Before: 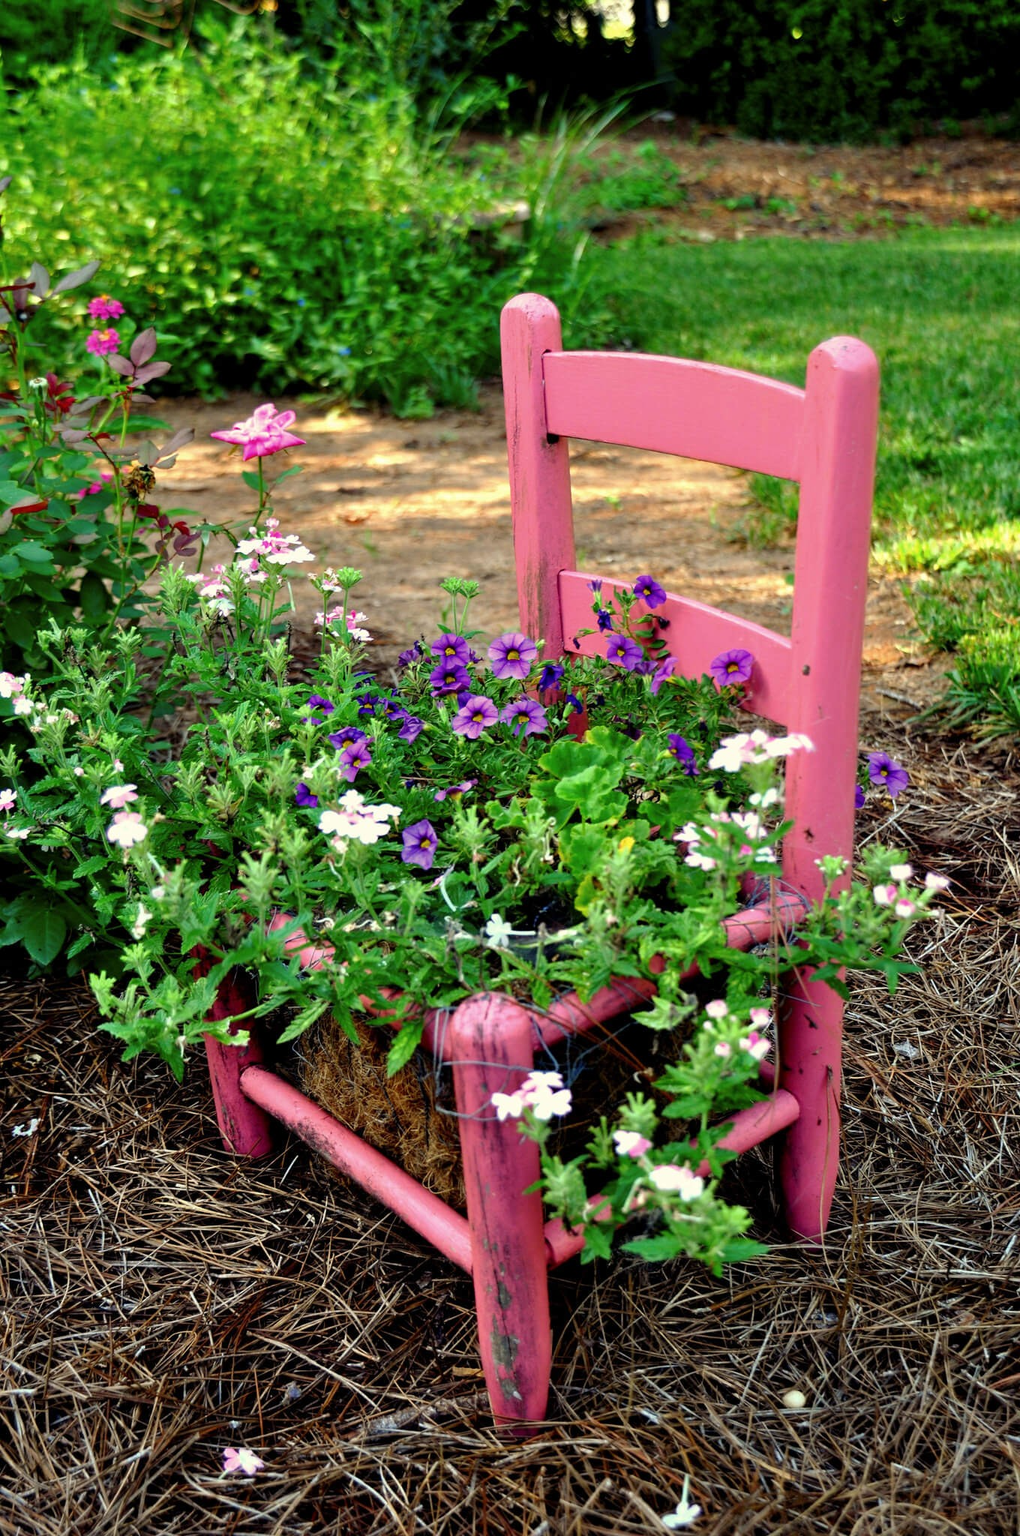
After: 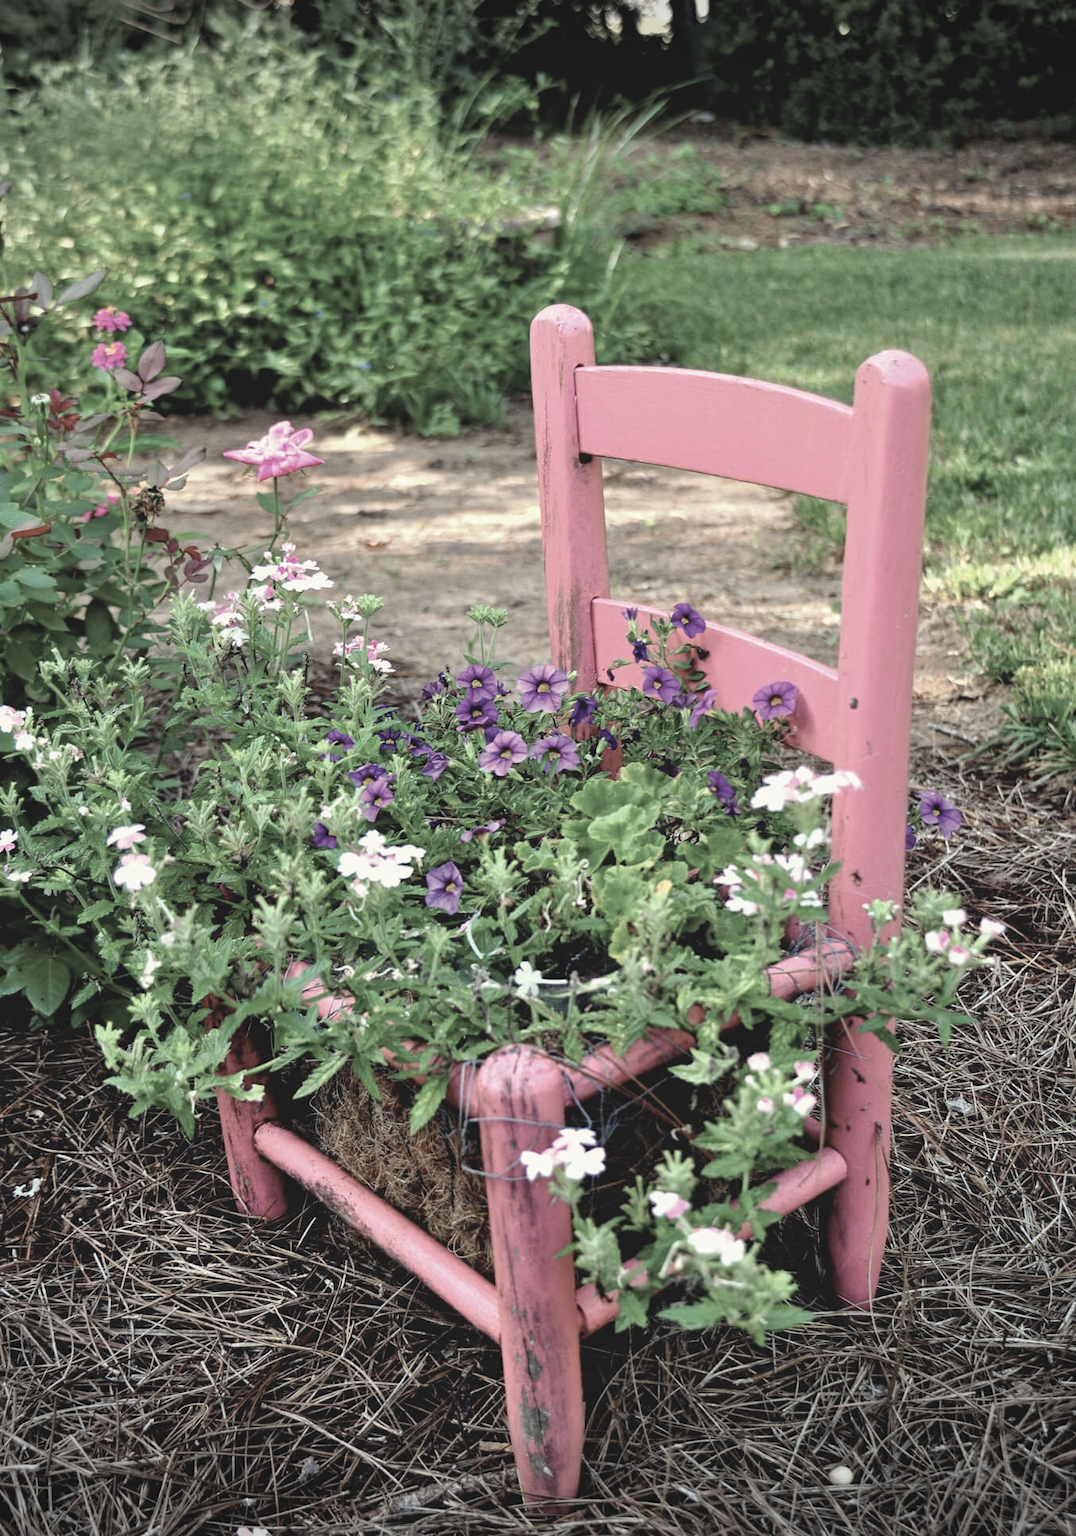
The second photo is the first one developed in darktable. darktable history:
contrast equalizer: y [[0.5, 0.5, 0.472, 0.5, 0.5, 0.5], [0.5 ×6], [0.5 ×6], [0 ×6], [0 ×6]]
crop: top 0.435%, right 0.265%, bottom 5.091%
contrast brightness saturation: contrast -0.244, saturation -0.431
exposure: black level correction 0.001, exposure 0.5 EV, compensate highlight preservation false
color zones: curves: ch0 [(0, 0.559) (0.153, 0.551) (0.229, 0.5) (0.429, 0.5) (0.571, 0.5) (0.714, 0.5) (0.857, 0.5) (1, 0.559)]; ch1 [(0, 0.417) (0.112, 0.336) (0.213, 0.26) (0.429, 0.34) (0.571, 0.35) (0.683, 0.331) (0.857, 0.344) (1, 0.417)]
local contrast: mode bilateral grid, contrast 29, coarseness 16, detail 116%, midtone range 0.2
vignetting: fall-off start 97.14%, saturation -0.658, width/height ratio 1.185
